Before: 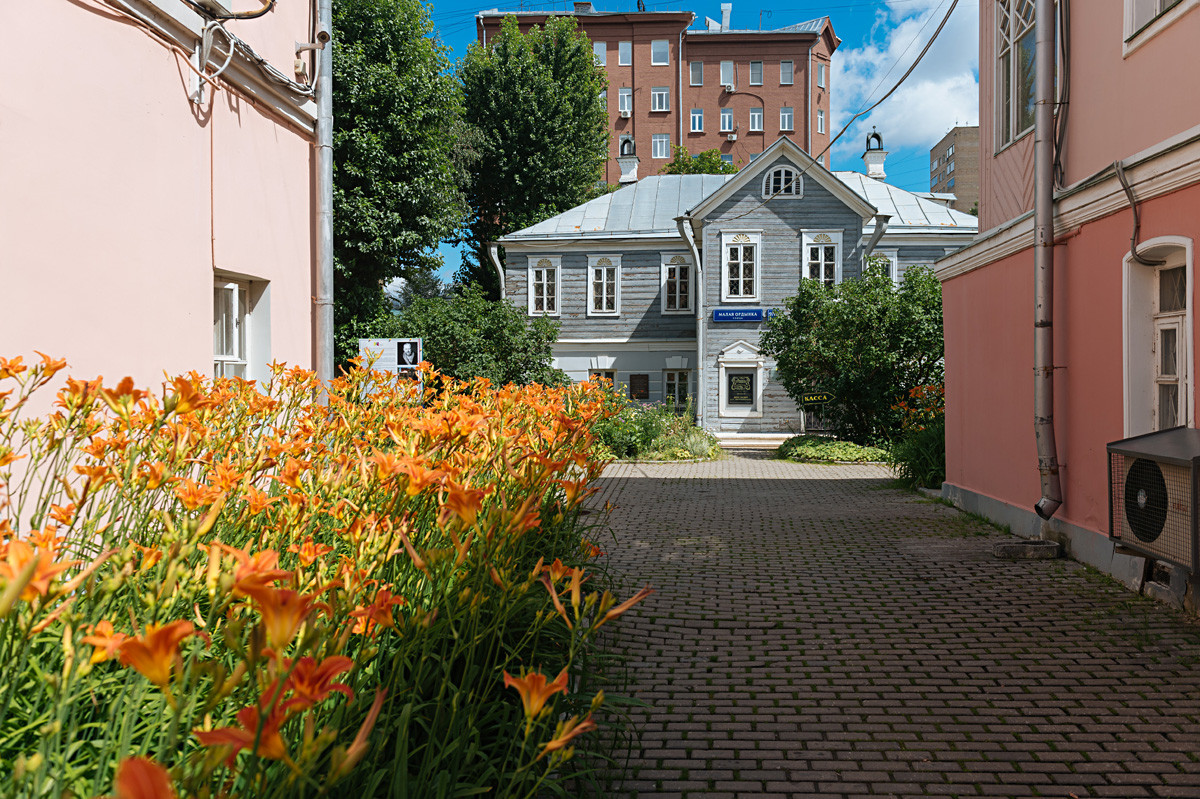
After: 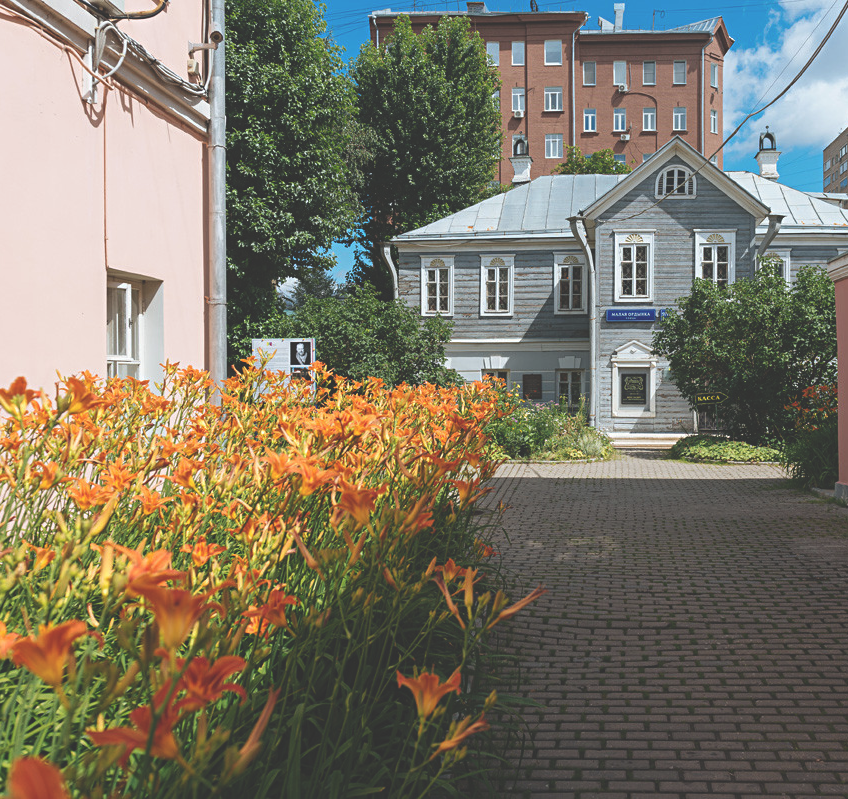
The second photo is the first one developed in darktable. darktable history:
exposure: black level correction -0.031, compensate highlight preservation false
crop and rotate: left 8.987%, right 20.294%
